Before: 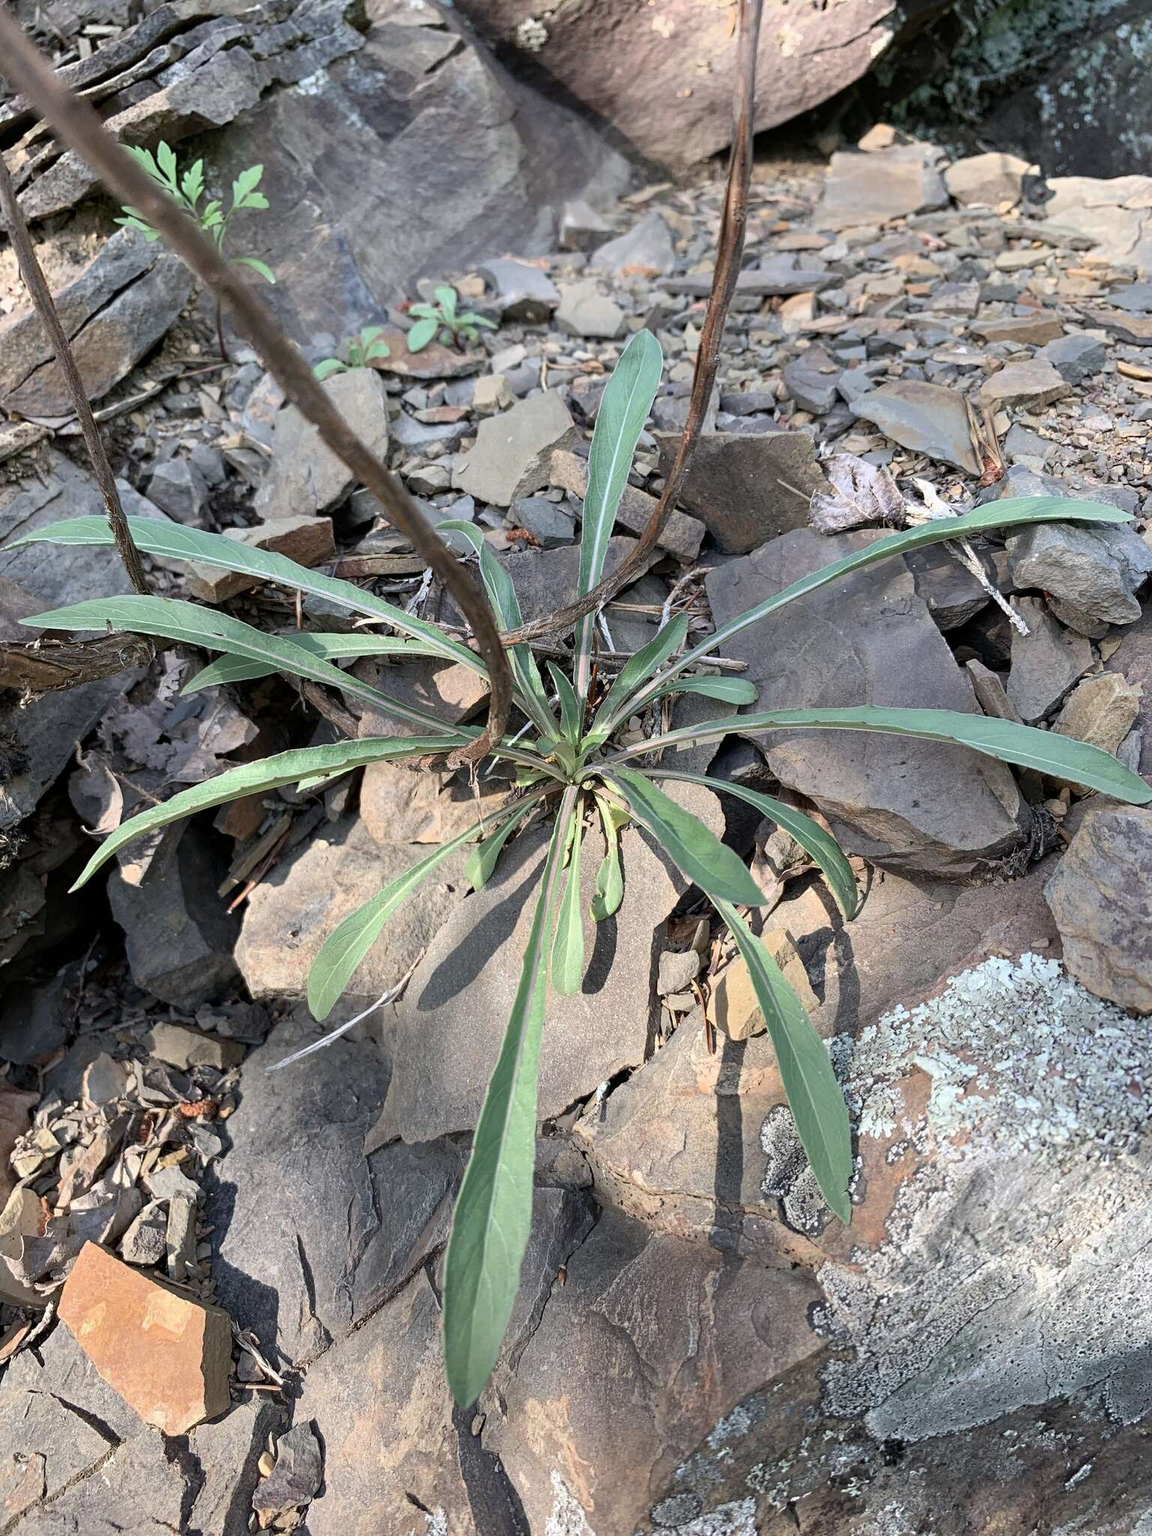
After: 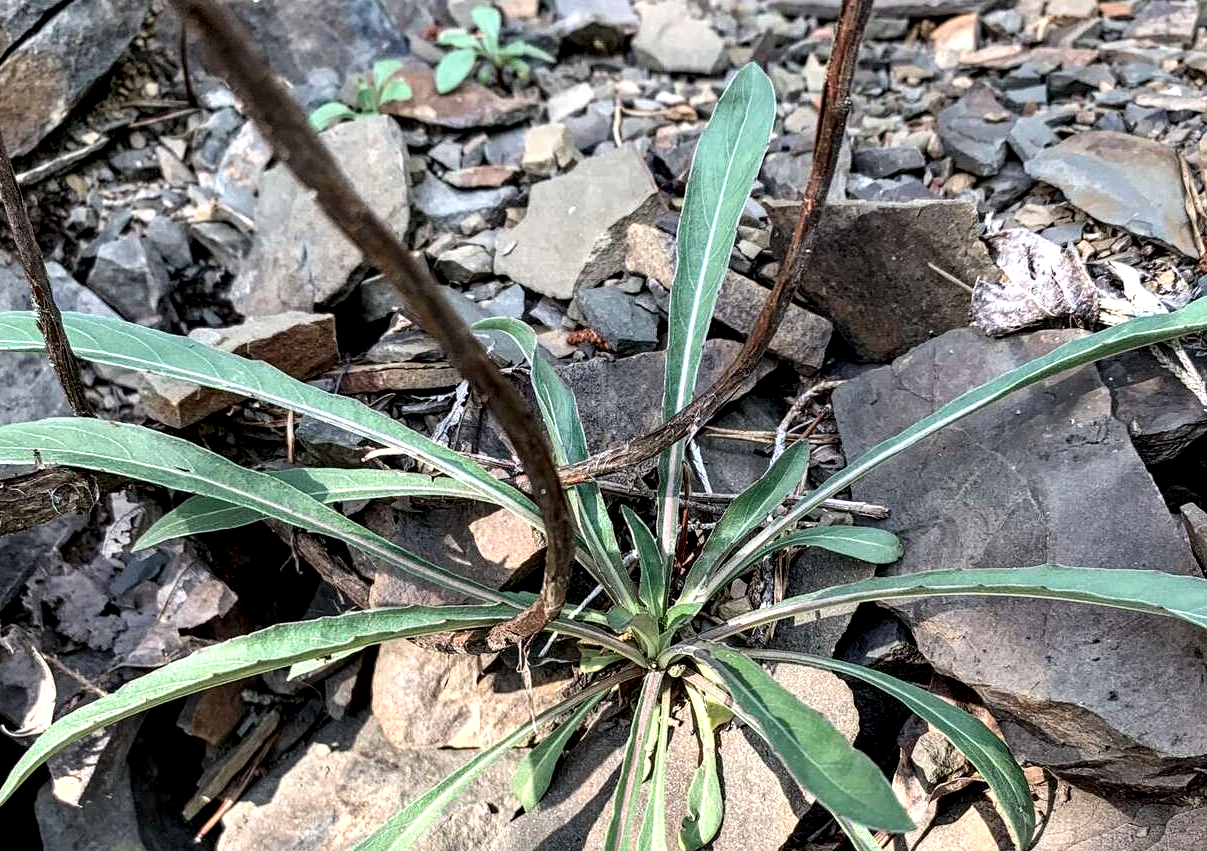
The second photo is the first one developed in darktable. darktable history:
crop: left 7.036%, top 18.398%, right 14.379%, bottom 40.043%
local contrast: highlights 80%, shadows 57%, detail 175%, midtone range 0.602
